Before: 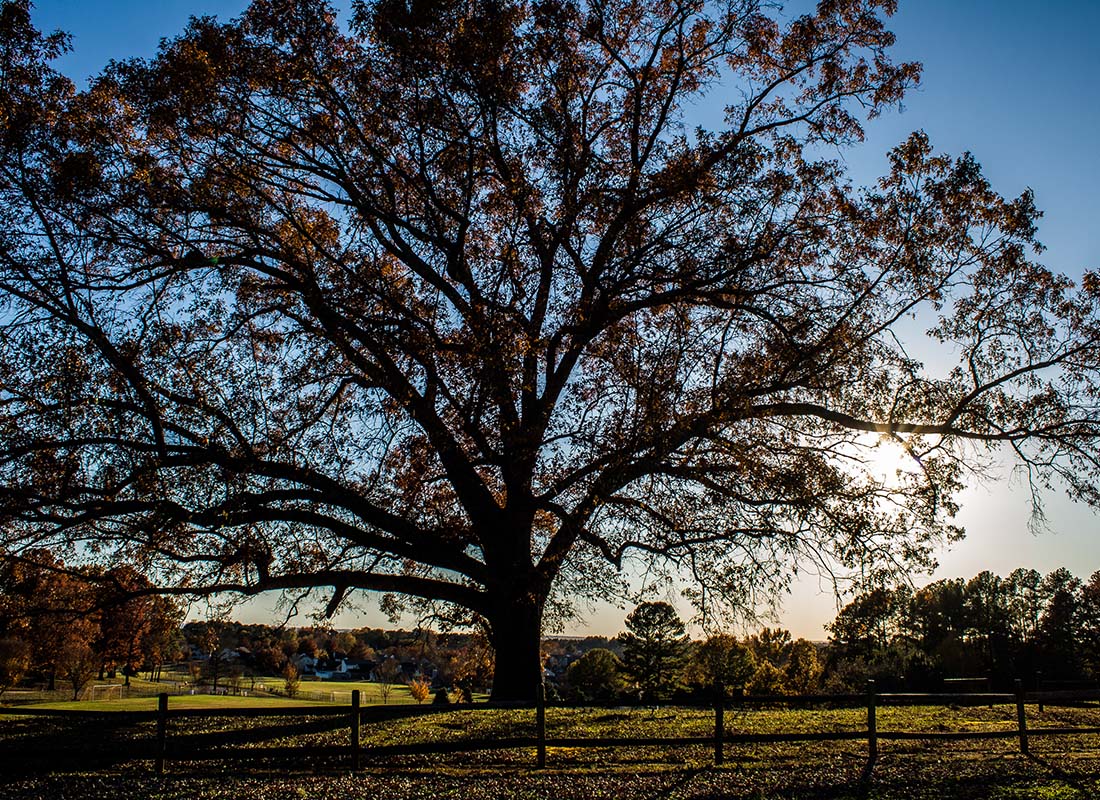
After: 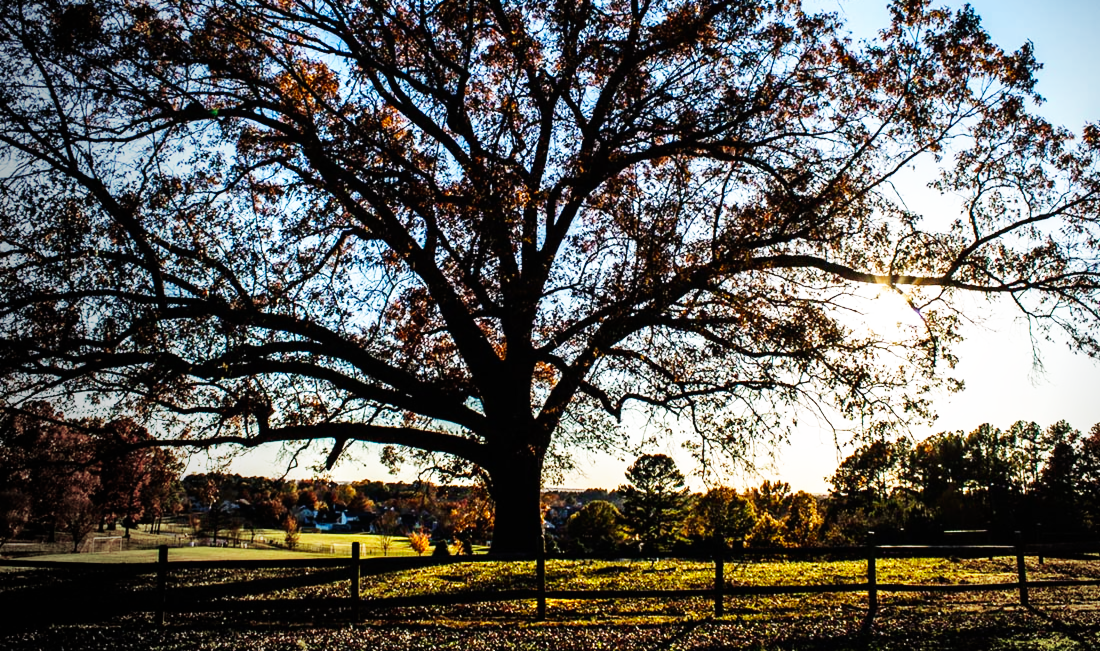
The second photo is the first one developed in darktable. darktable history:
base curve: curves: ch0 [(0, 0) (0.007, 0.004) (0.027, 0.03) (0.046, 0.07) (0.207, 0.54) (0.442, 0.872) (0.673, 0.972) (1, 1)], preserve colors none
crop and rotate: top 18.507%
lowpass: radius 0.5, unbound 0
exposure: exposure 0.2 EV, compensate highlight preservation false
vignetting: fall-off start 73.57%, center (0.22, -0.235)
